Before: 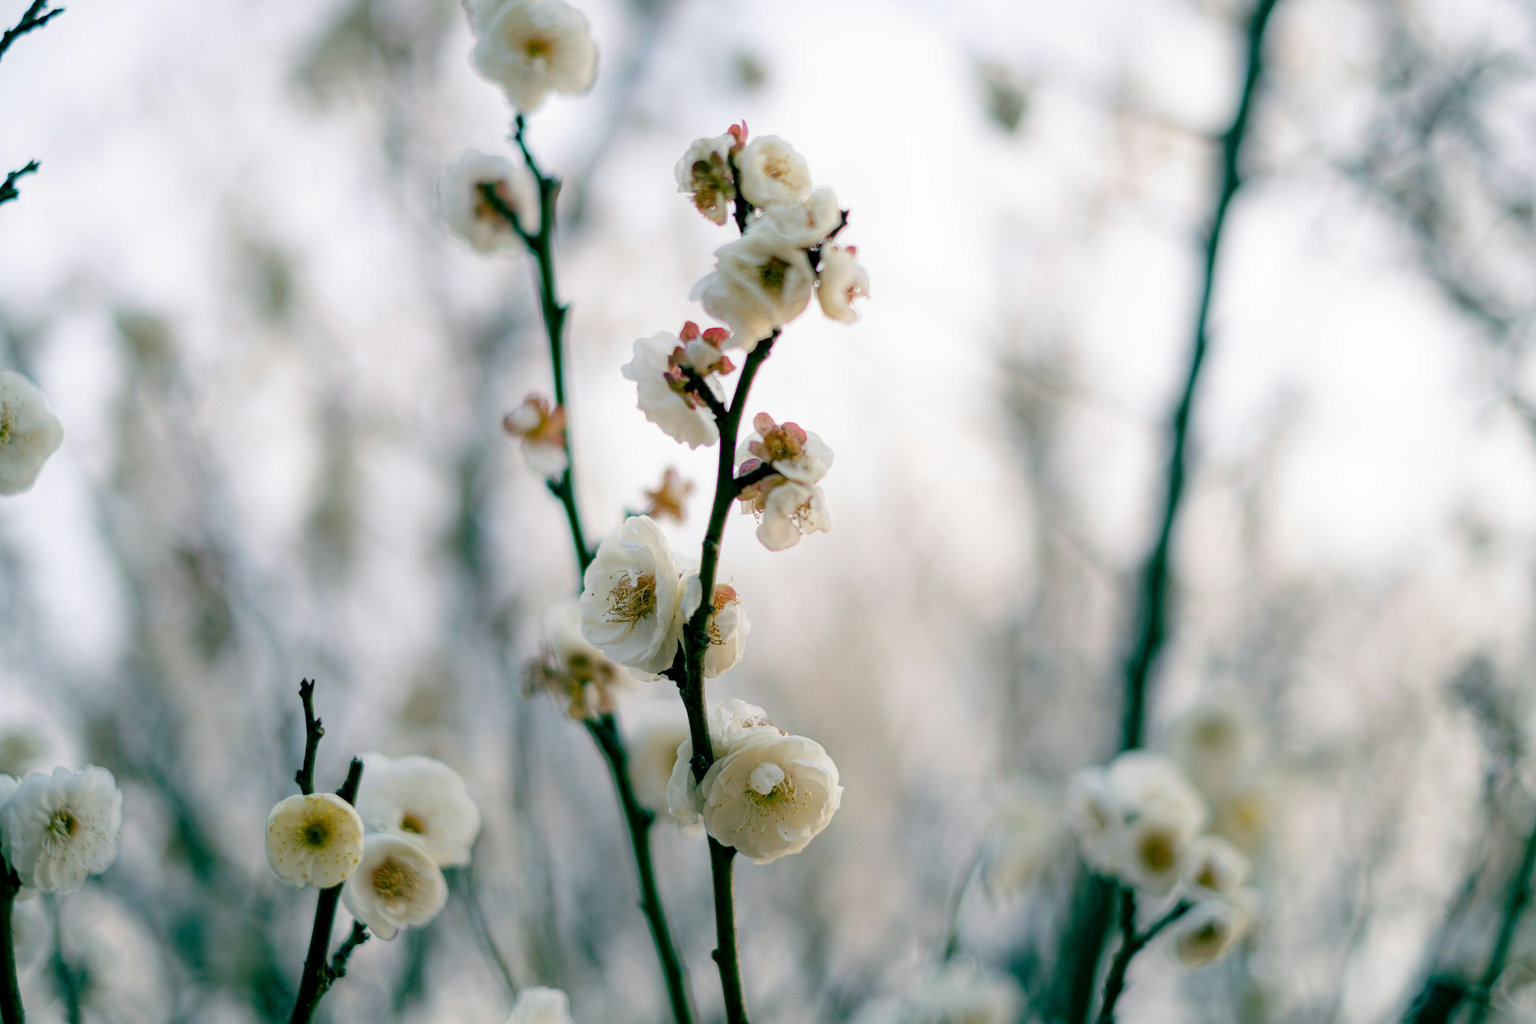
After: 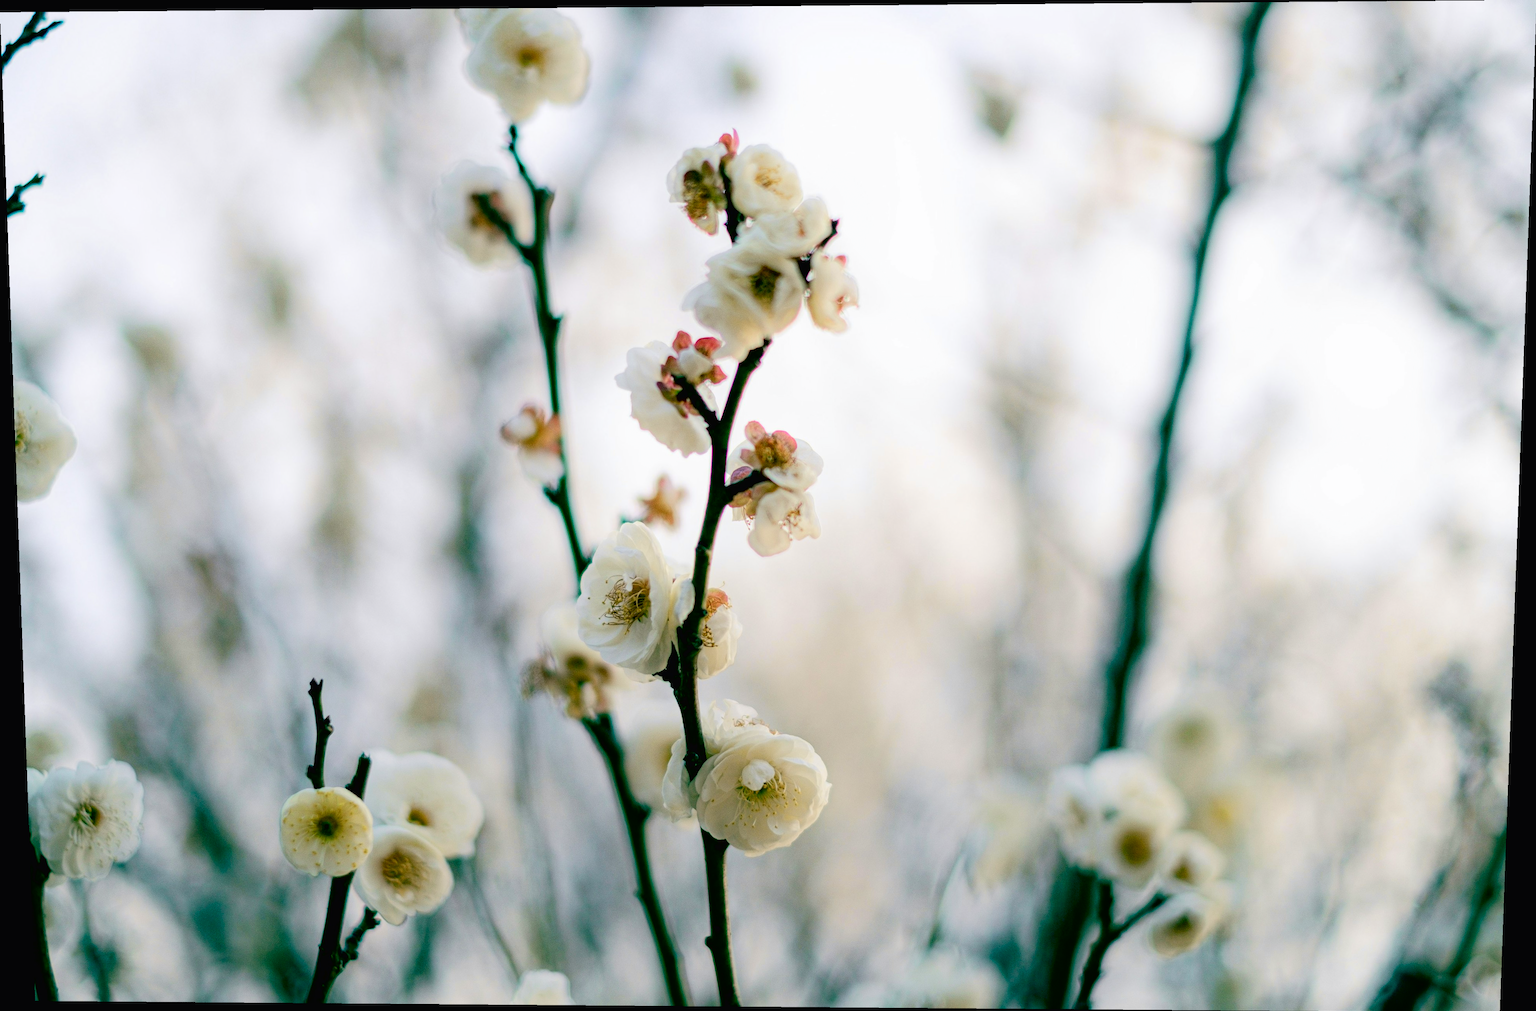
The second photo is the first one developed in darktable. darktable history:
tone curve: curves: ch0 [(0, 0.013) (0.054, 0.018) (0.205, 0.191) (0.289, 0.292) (0.39, 0.424) (0.493, 0.551) (0.666, 0.743) (0.795, 0.841) (1, 0.998)]; ch1 [(0, 0) (0.385, 0.343) (0.439, 0.415) (0.494, 0.495) (0.501, 0.501) (0.51, 0.509) (0.548, 0.554) (0.586, 0.601) (0.66, 0.687) (0.783, 0.804) (1, 1)]; ch2 [(0, 0) (0.304, 0.31) (0.403, 0.399) (0.441, 0.428) (0.47, 0.469) (0.498, 0.496) (0.524, 0.538) (0.566, 0.579) (0.633, 0.665) (0.7, 0.711) (1, 1)], color space Lab, independent channels, preserve colors none
rotate and perspective: lens shift (vertical) 0.048, lens shift (horizontal) -0.024, automatic cropping off
